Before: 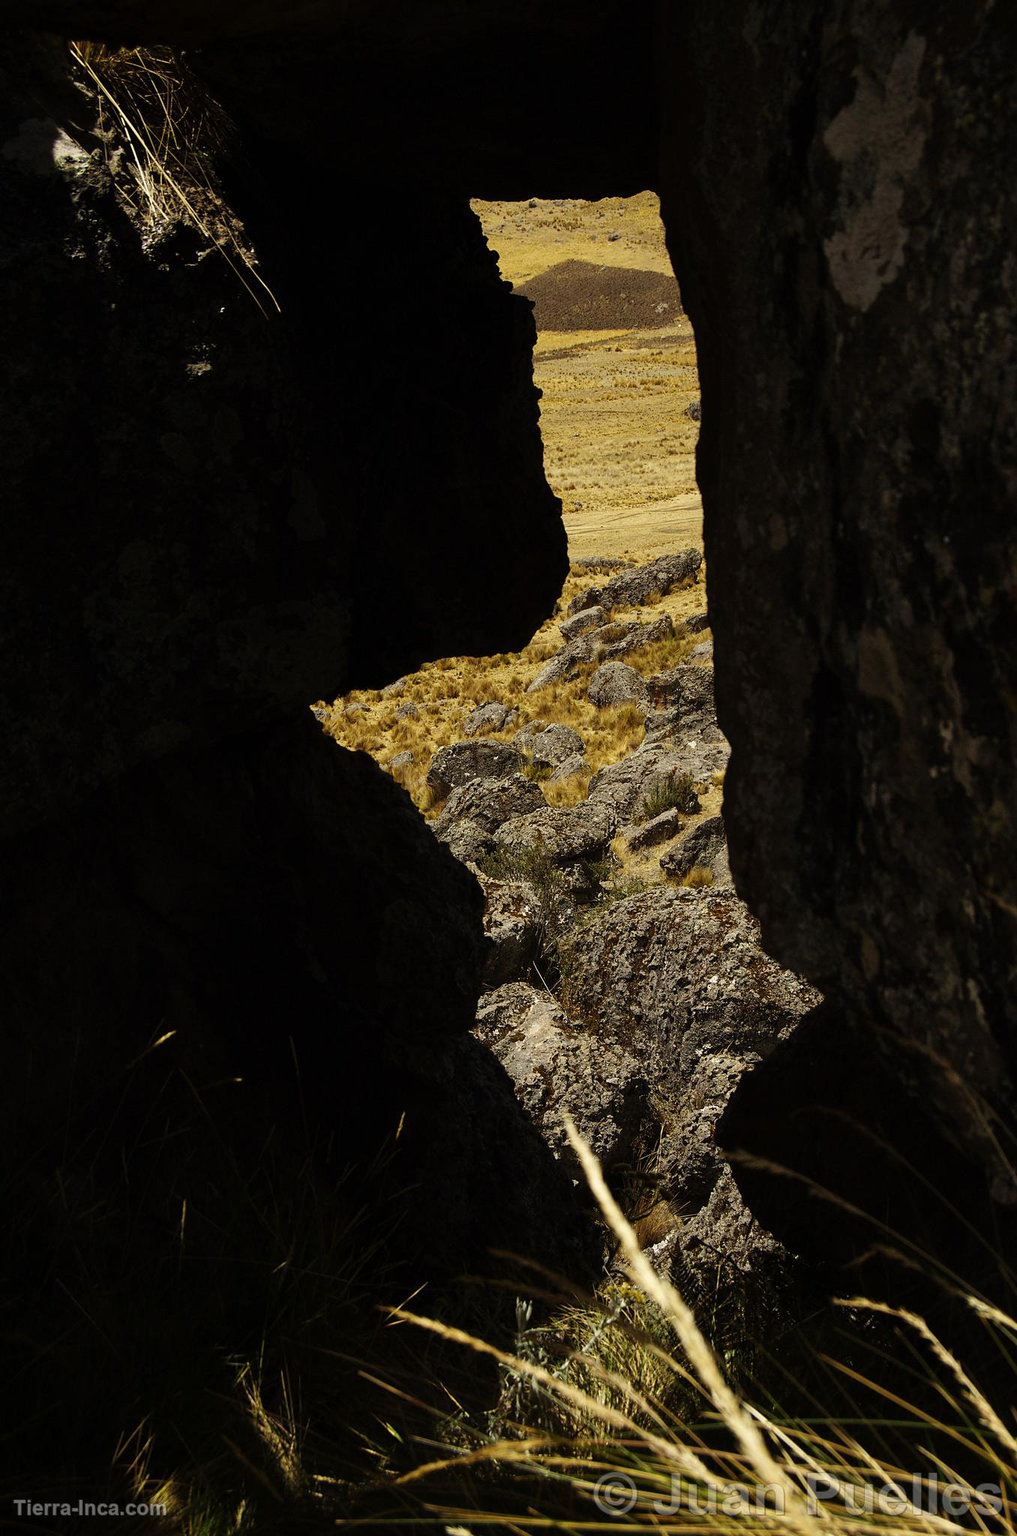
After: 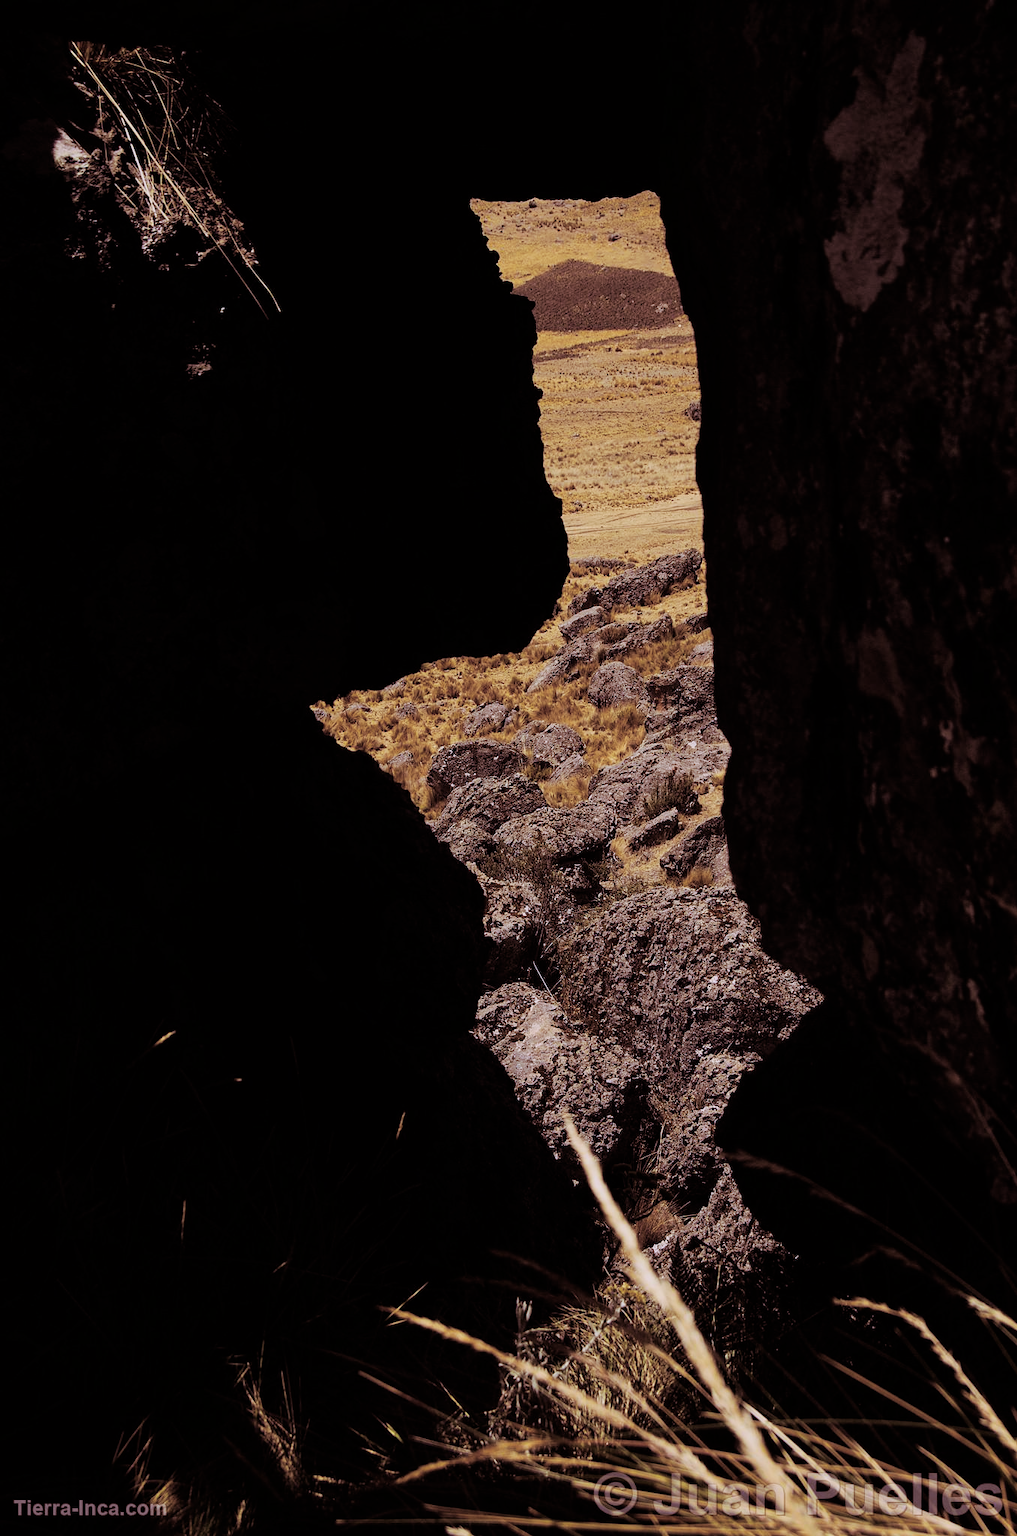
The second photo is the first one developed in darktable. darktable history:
filmic rgb: black relative exposure -8.15 EV, white relative exposure 3.76 EV, hardness 4.46
split-toning: shadows › saturation 0.41, highlights › saturation 0, compress 33.55%
white balance: red 1.042, blue 1.17
